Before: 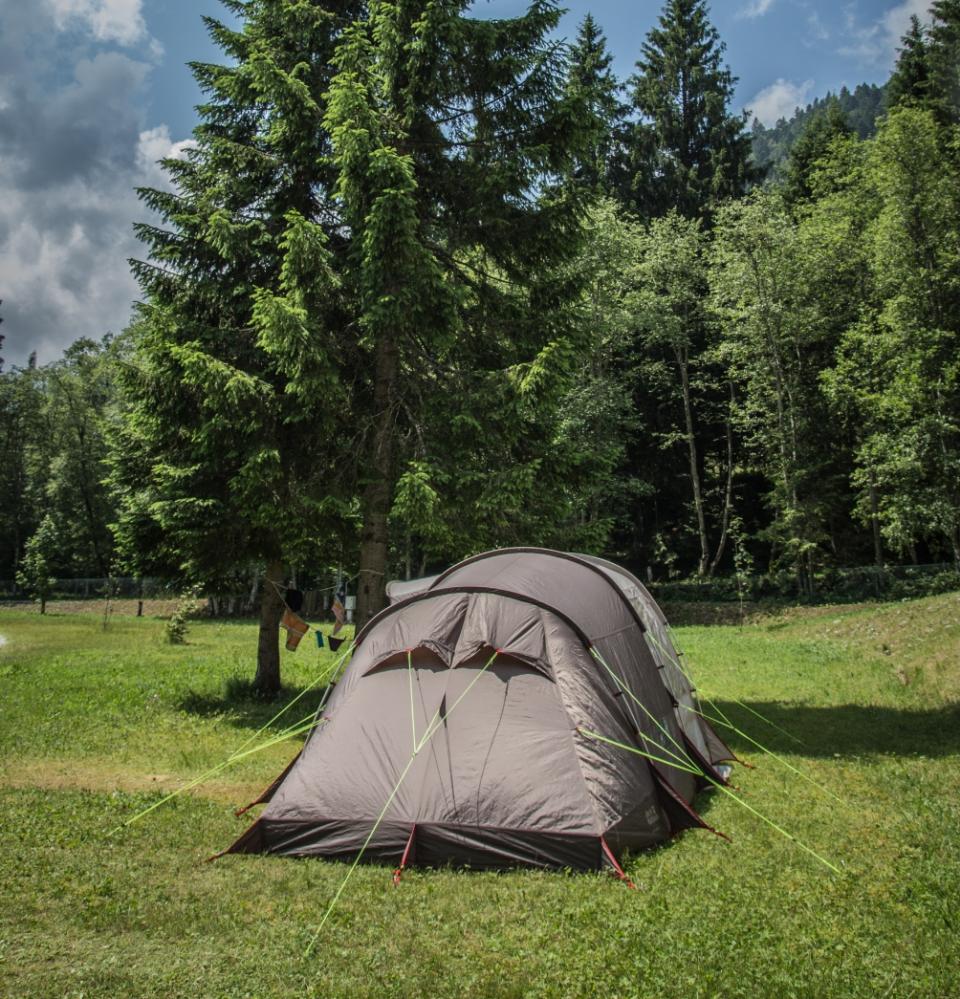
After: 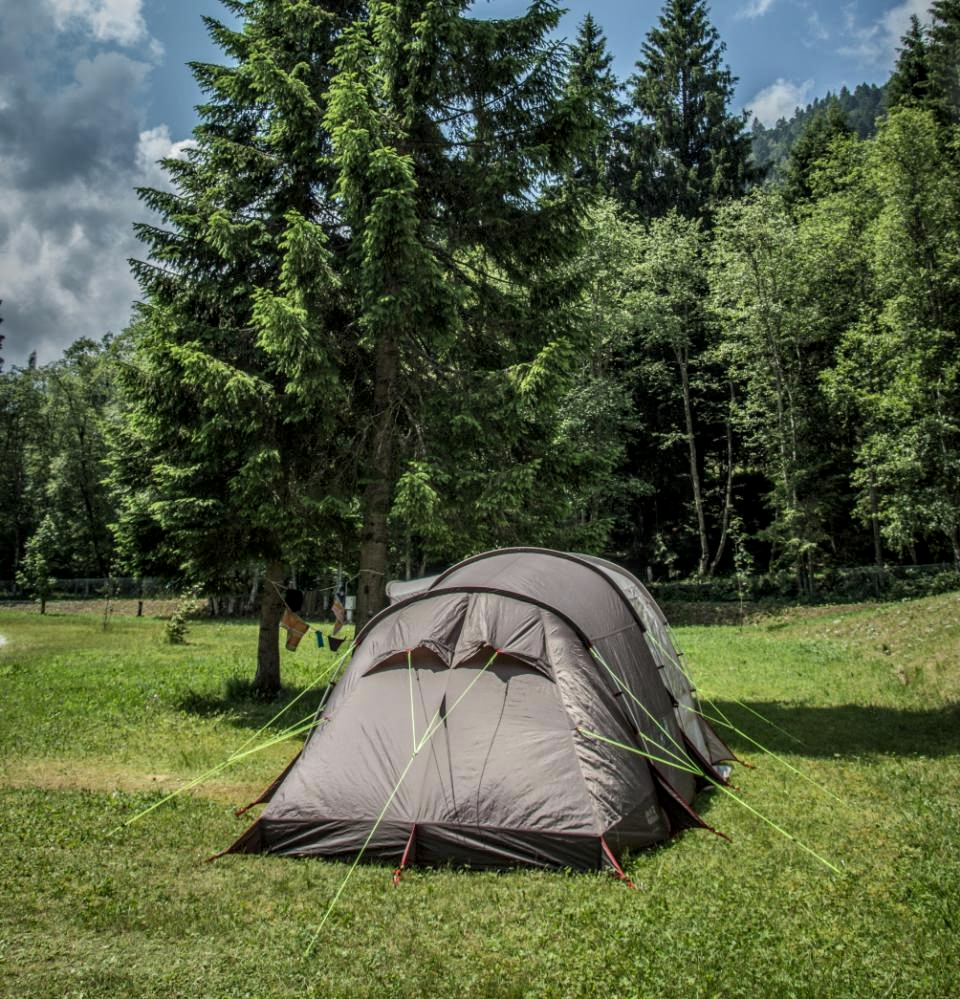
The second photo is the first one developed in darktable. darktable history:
local contrast: detail 130%
white balance: red 0.978, blue 0.999
